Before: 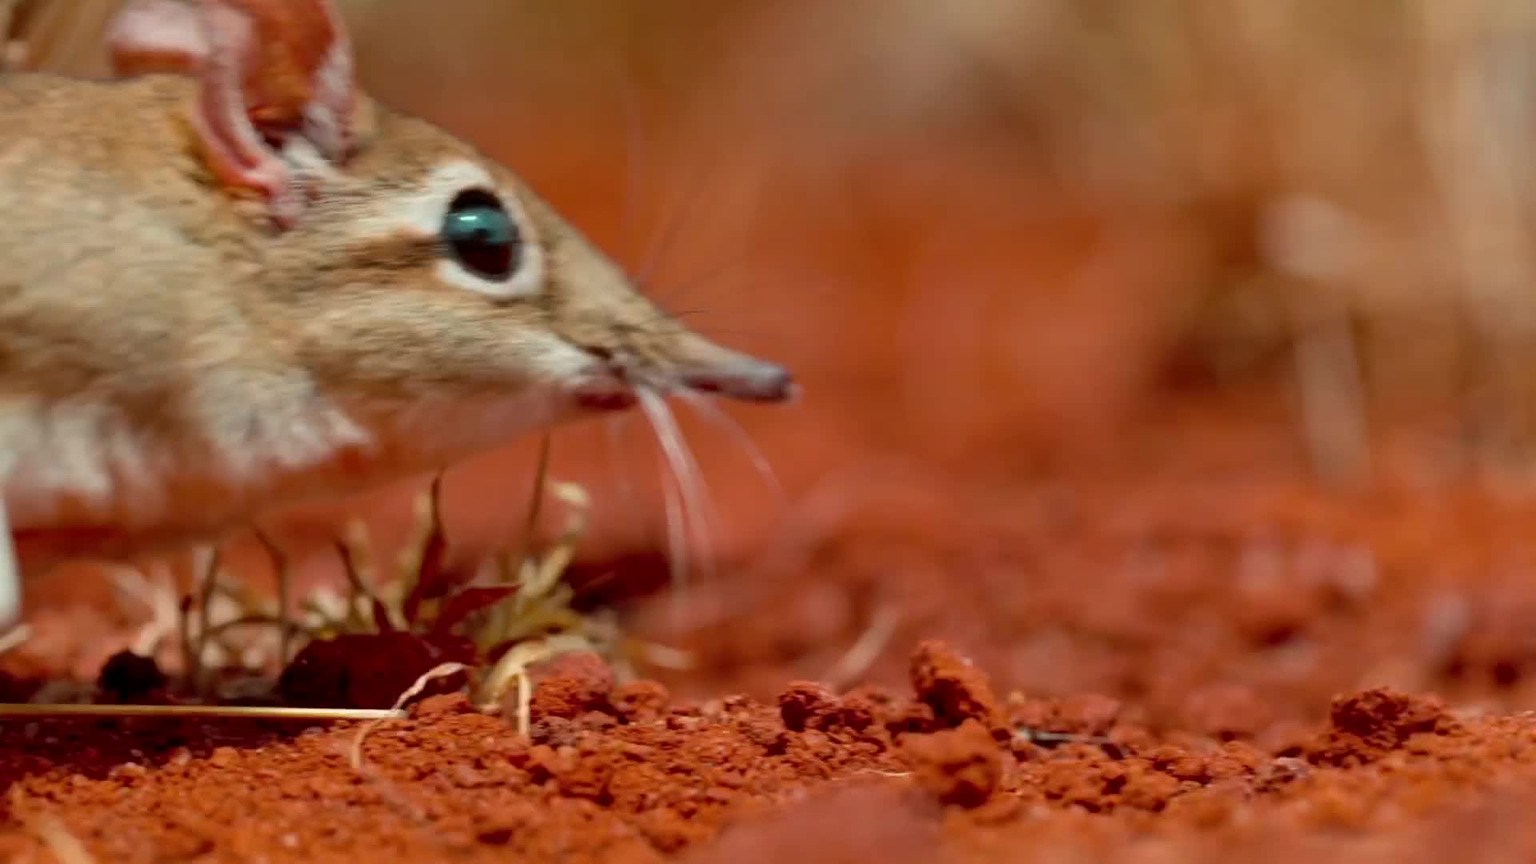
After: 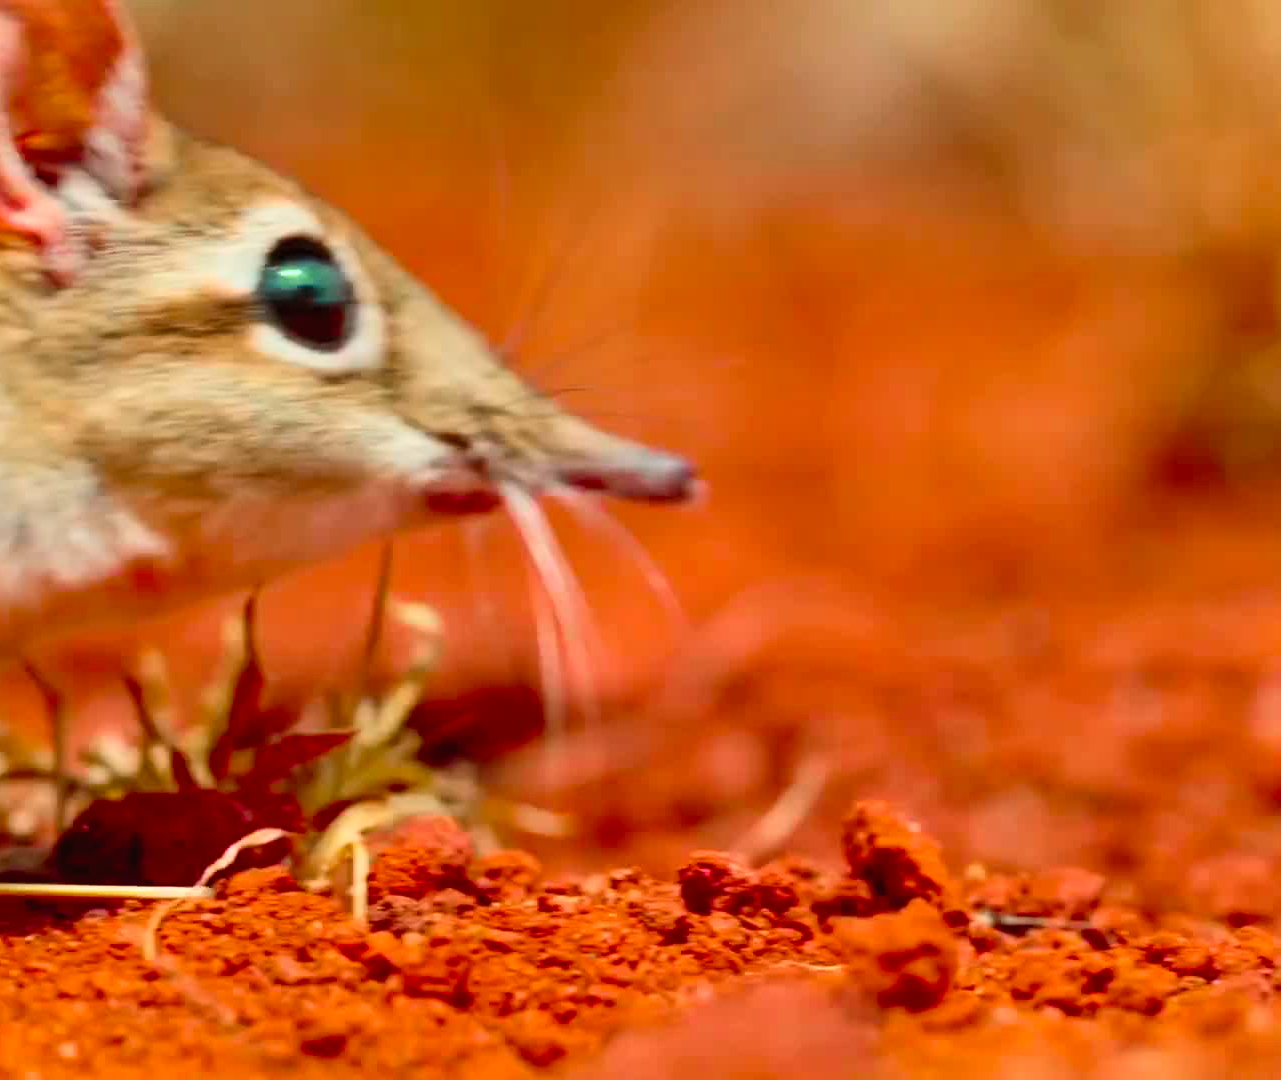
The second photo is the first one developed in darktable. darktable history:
crop: left 15.391%, right 17.853%
contrast brightness saturation: contrast 0.236, brightness 0.241, saturation 0.378
color zones: curves: ch0 [(0.254, 0.492) (0.724, 0.62)]; ch1 [(0.25, 0.528) (0.719, 0.796)]; ch2 [(0, 0.472) (0.25, 0.5) (0.73, 0.184)]
